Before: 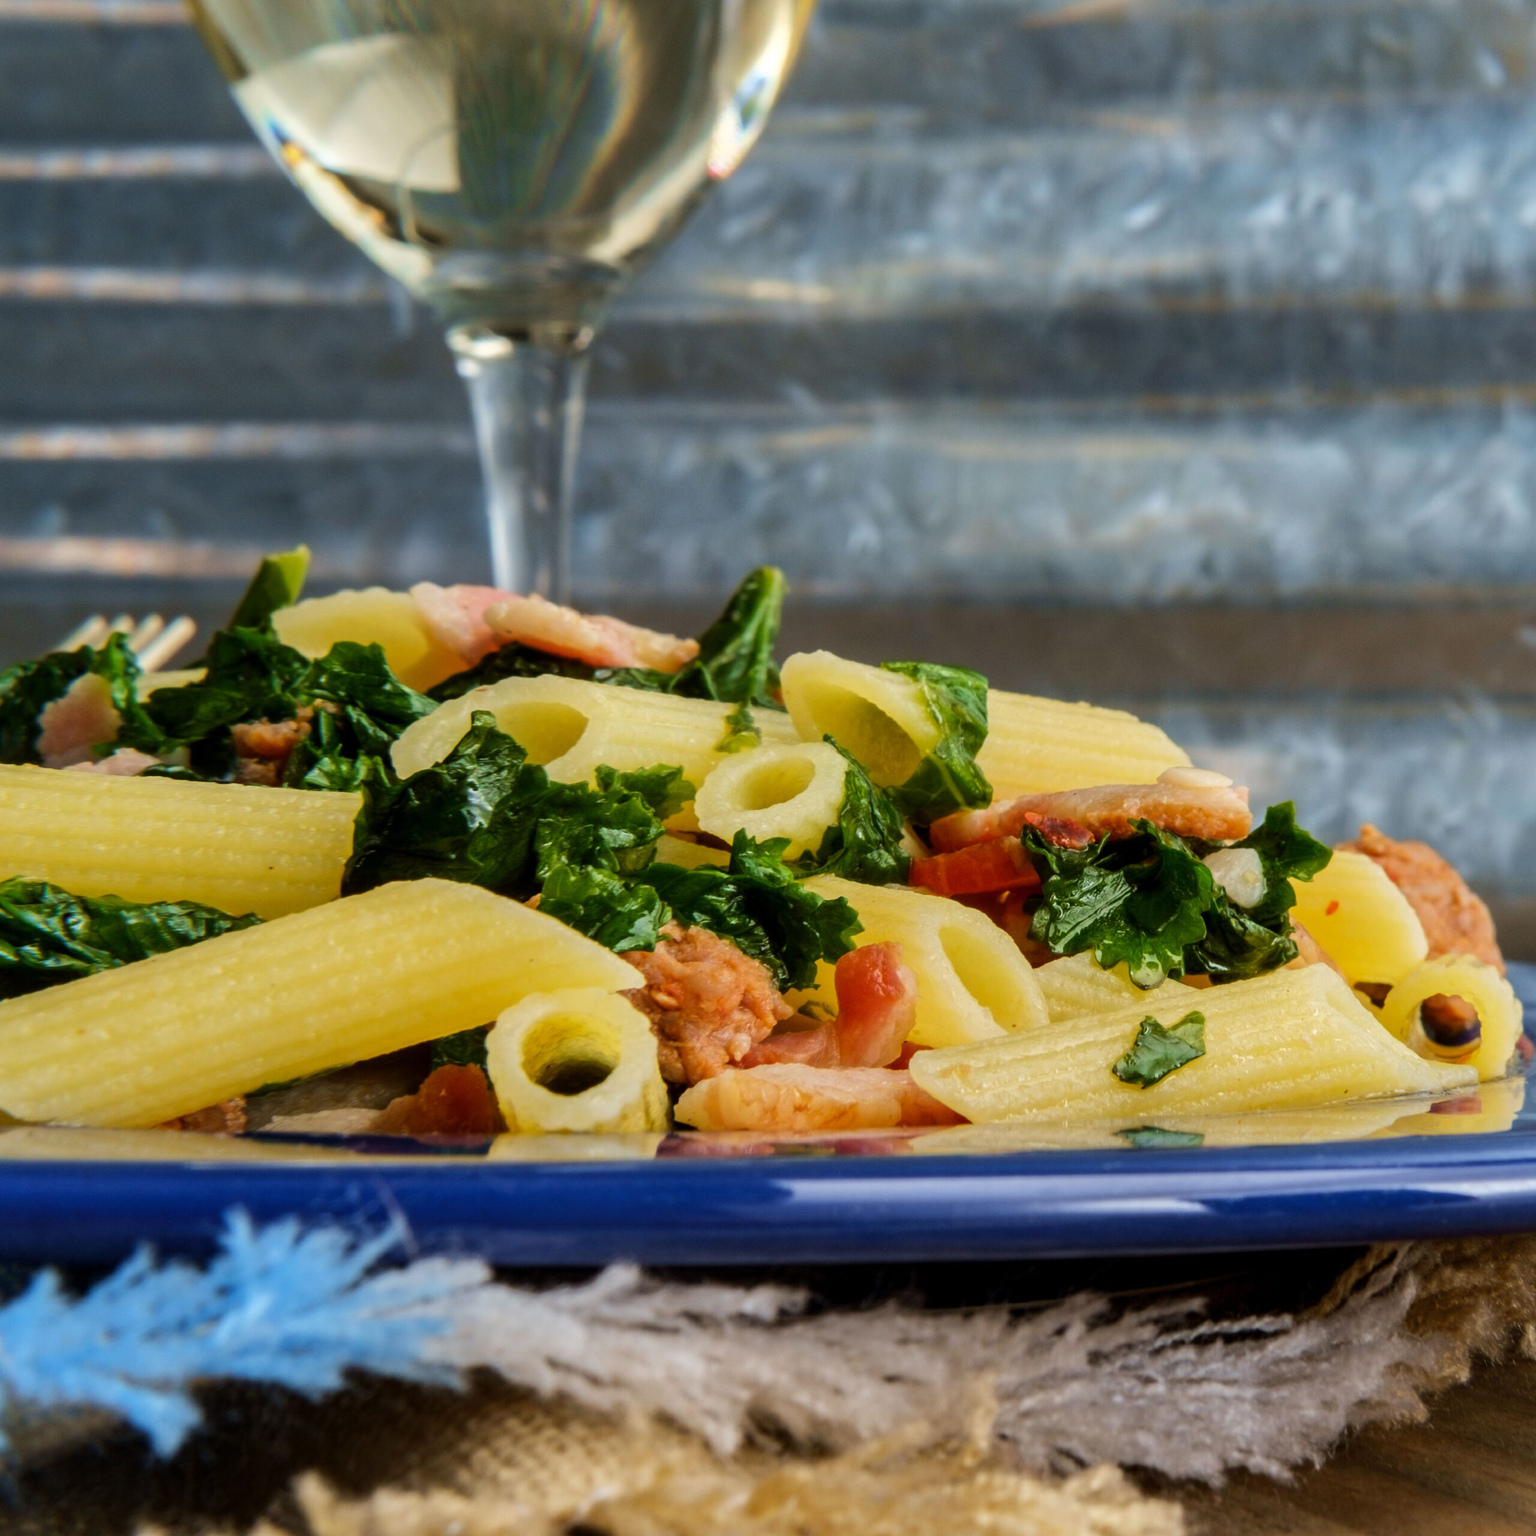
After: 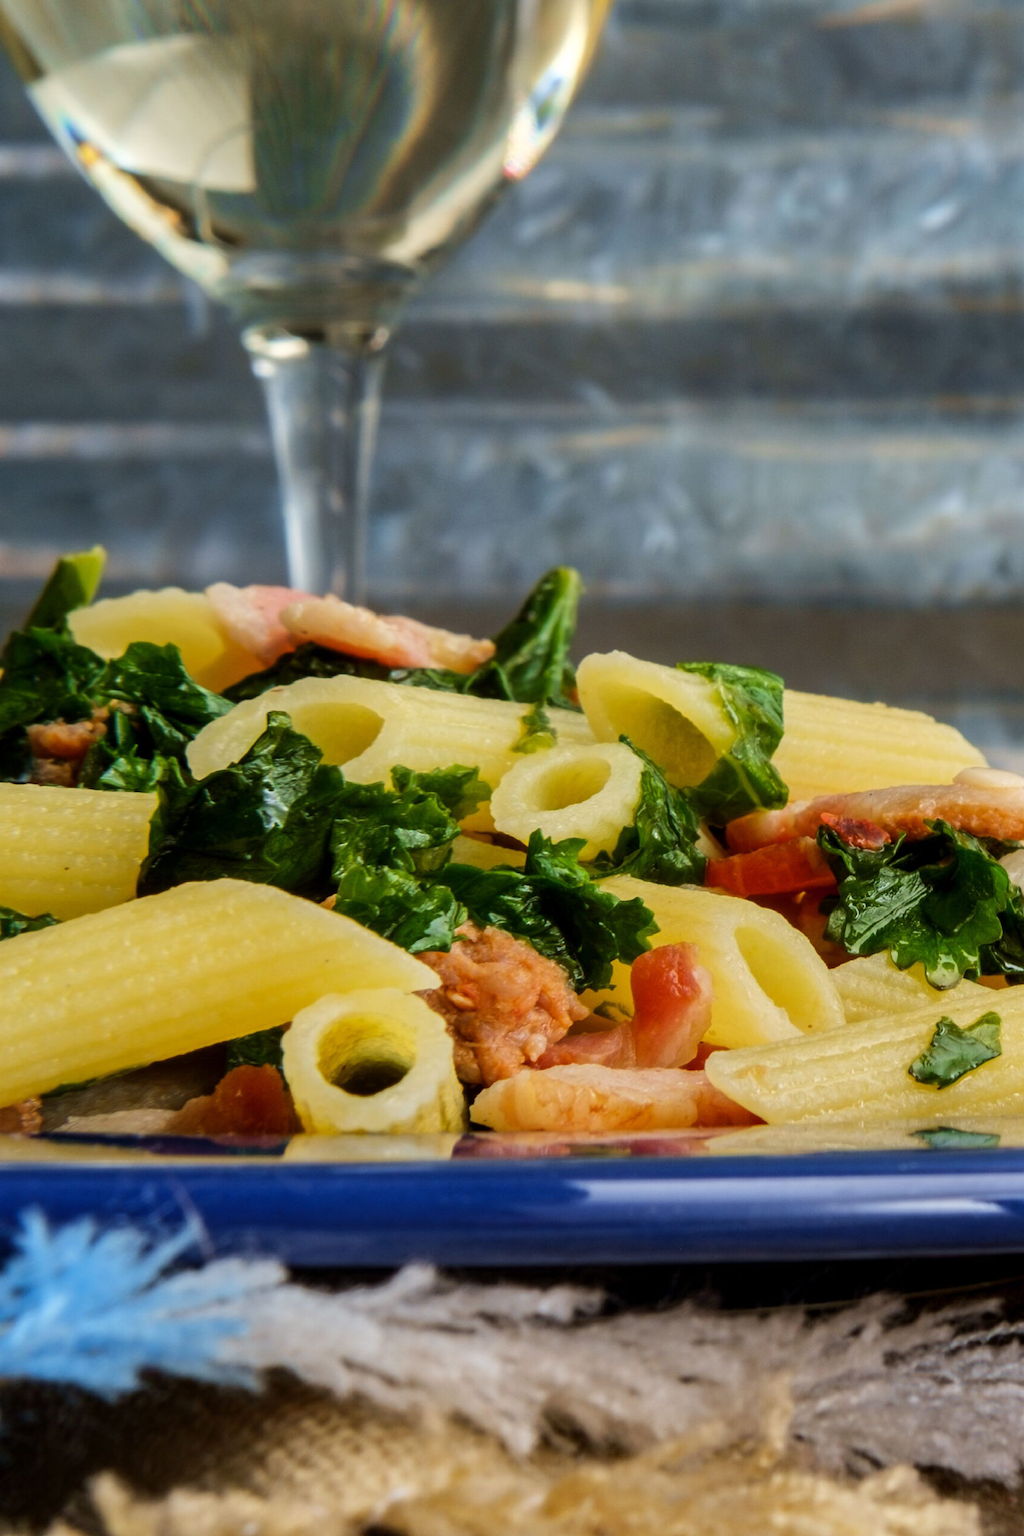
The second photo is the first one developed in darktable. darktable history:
crop and rotate: left 13.342%, right 19.975%
